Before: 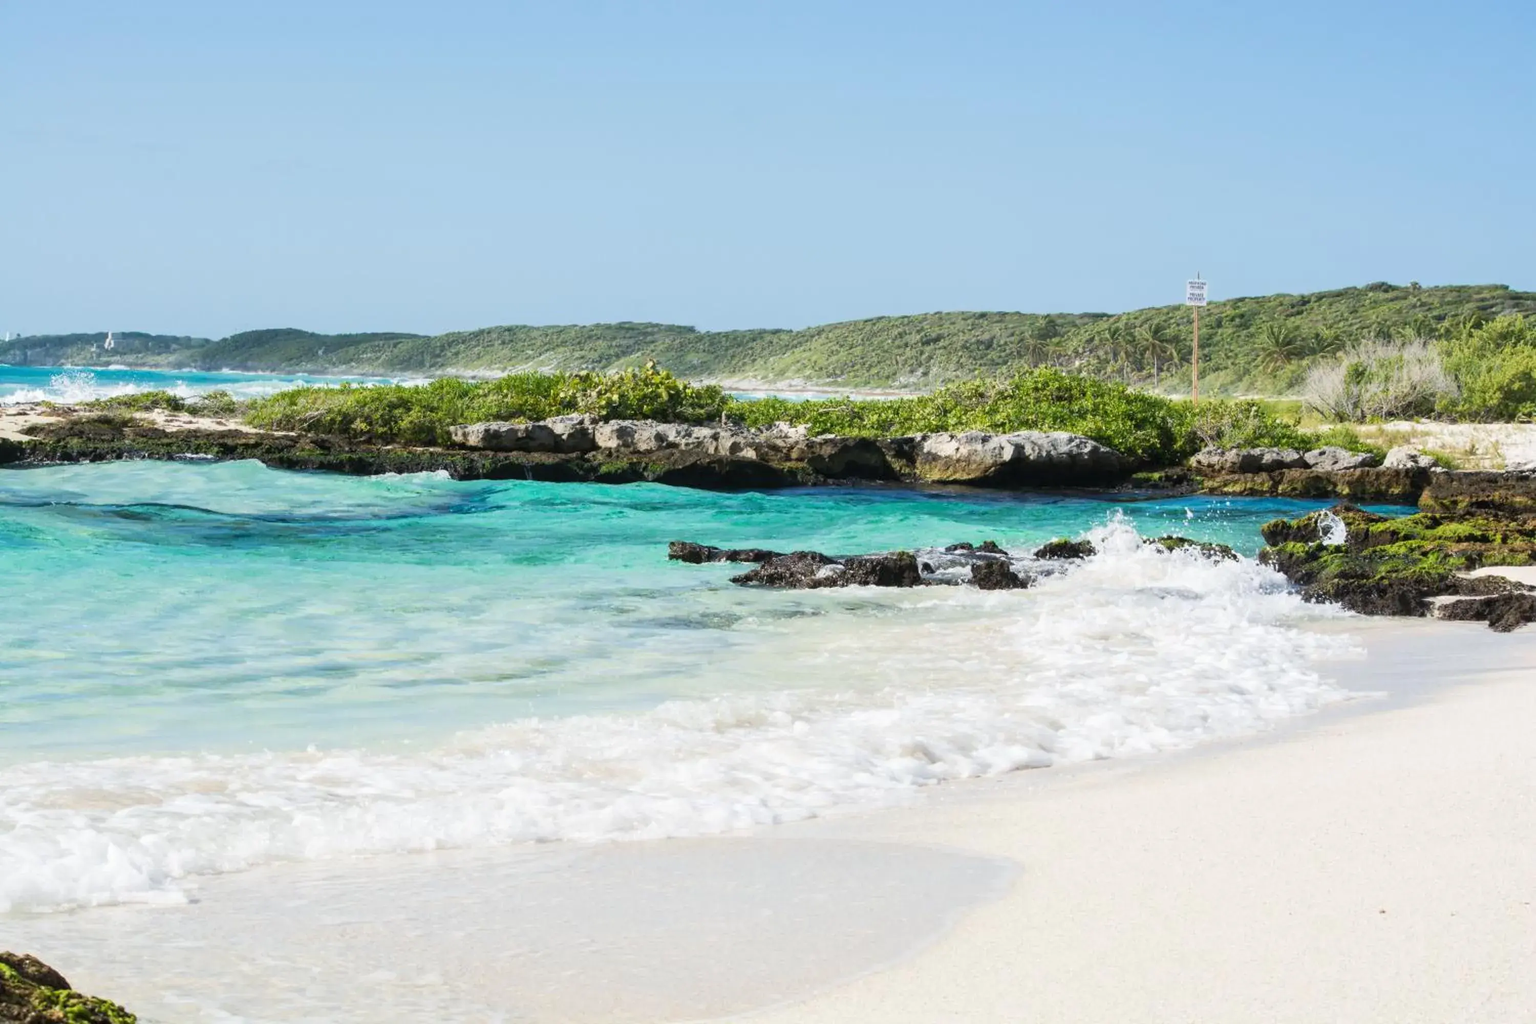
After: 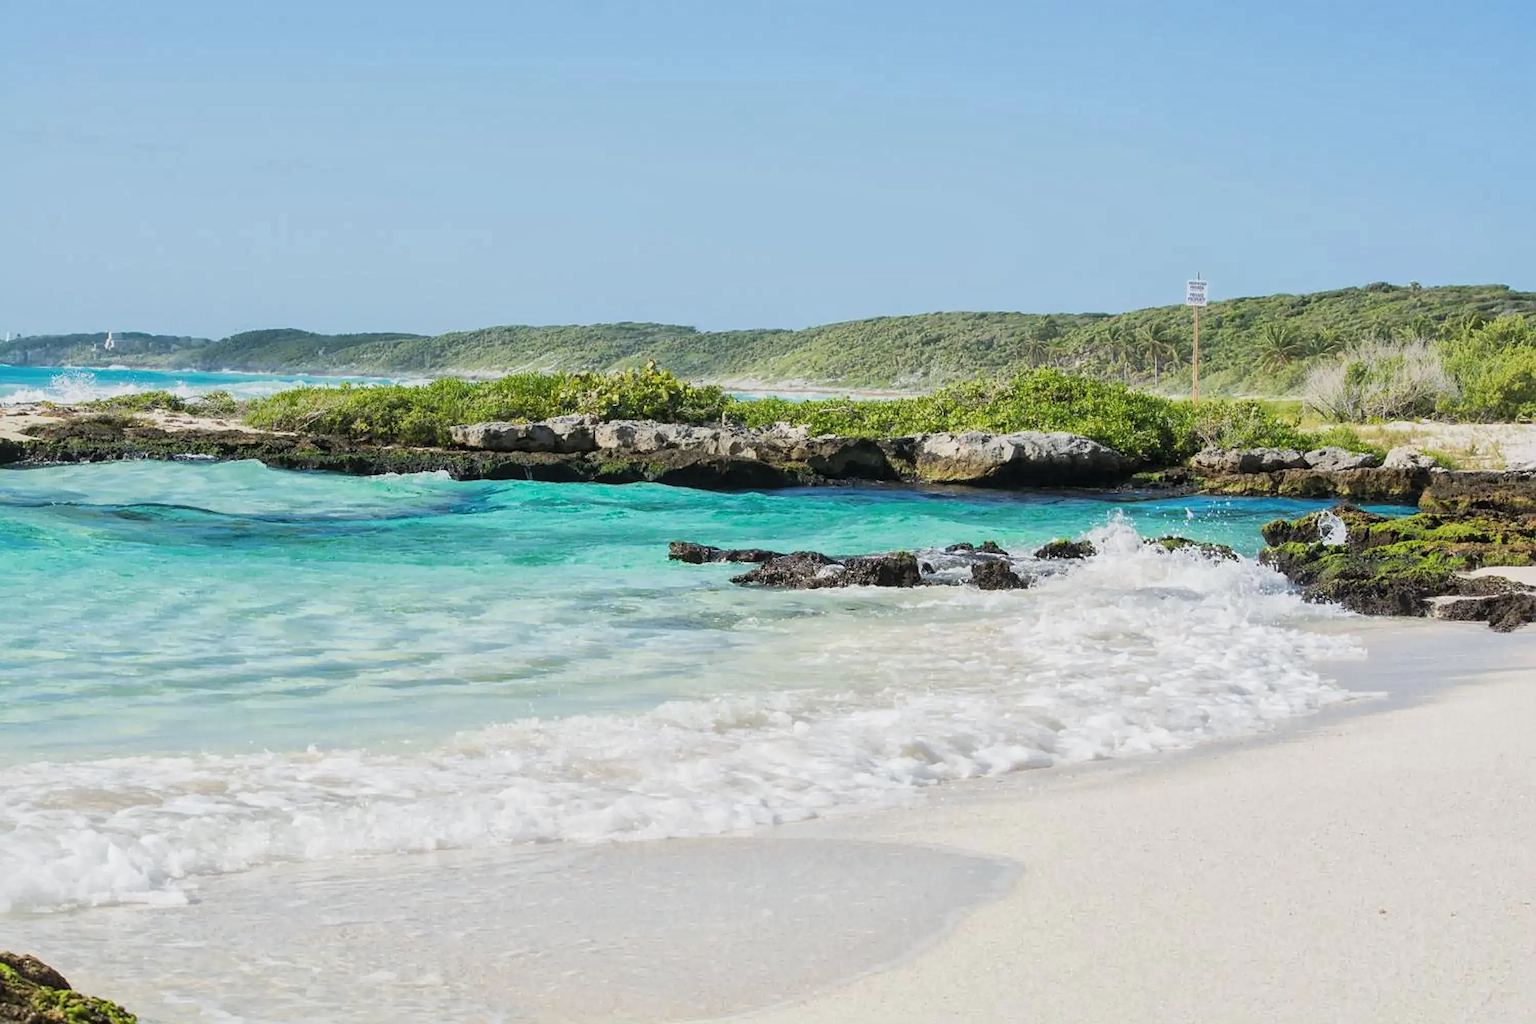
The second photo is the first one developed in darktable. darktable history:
sharpen: on, module defaults
global tonemap: drago (1, 100), detail 1
